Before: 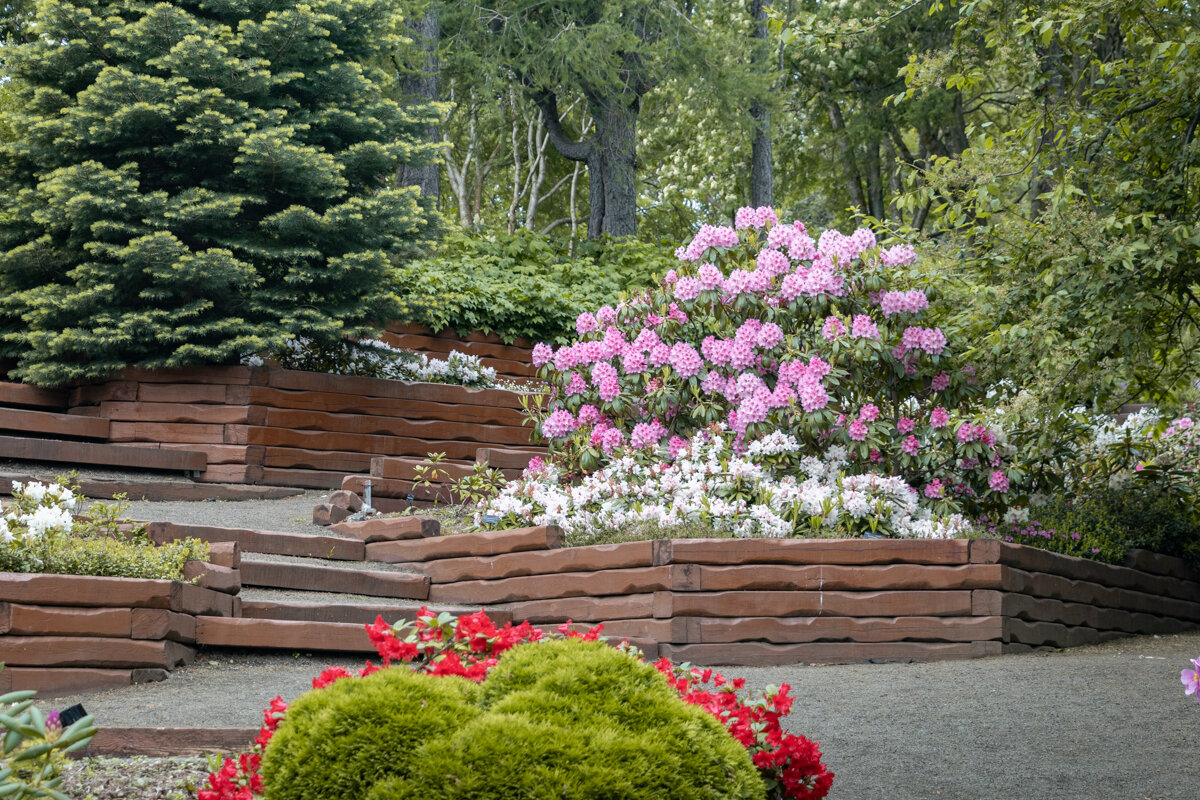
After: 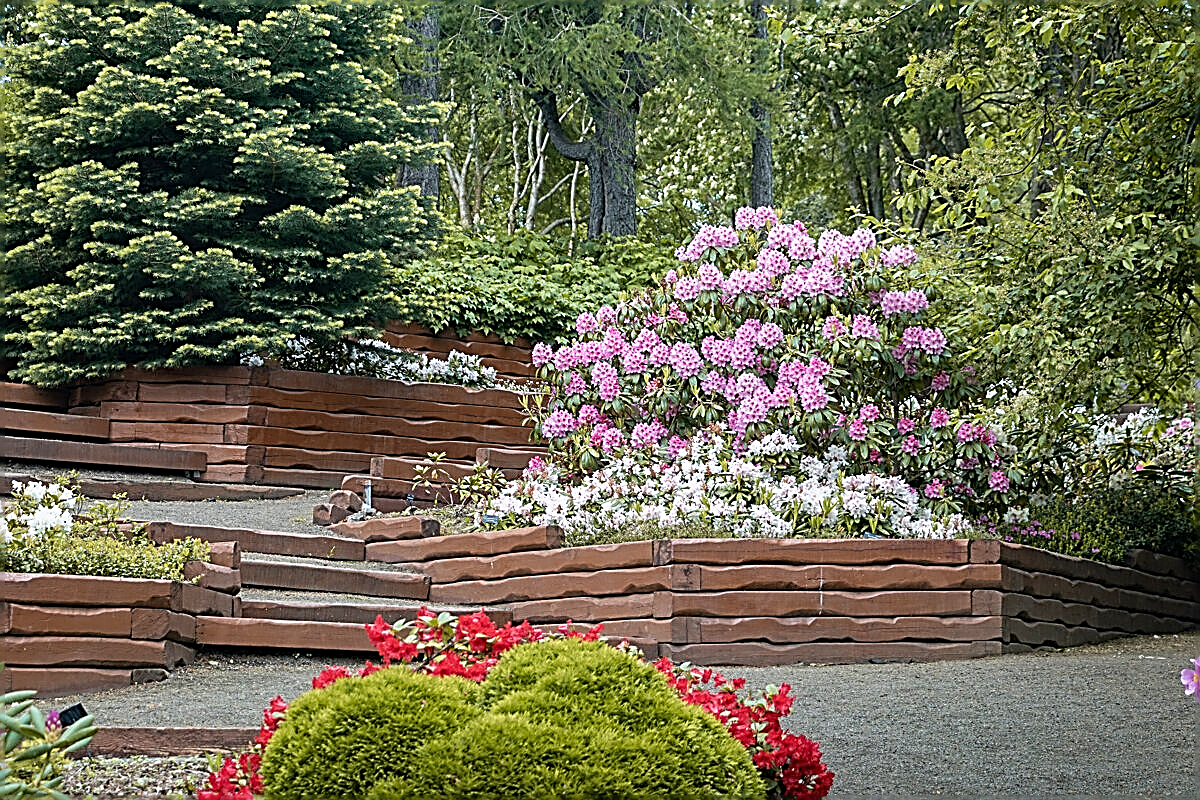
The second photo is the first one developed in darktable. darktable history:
sharpen: amount 1.99
velvia: on, module defaults
color correction: highlights b* -0.006, saturation 0.981
